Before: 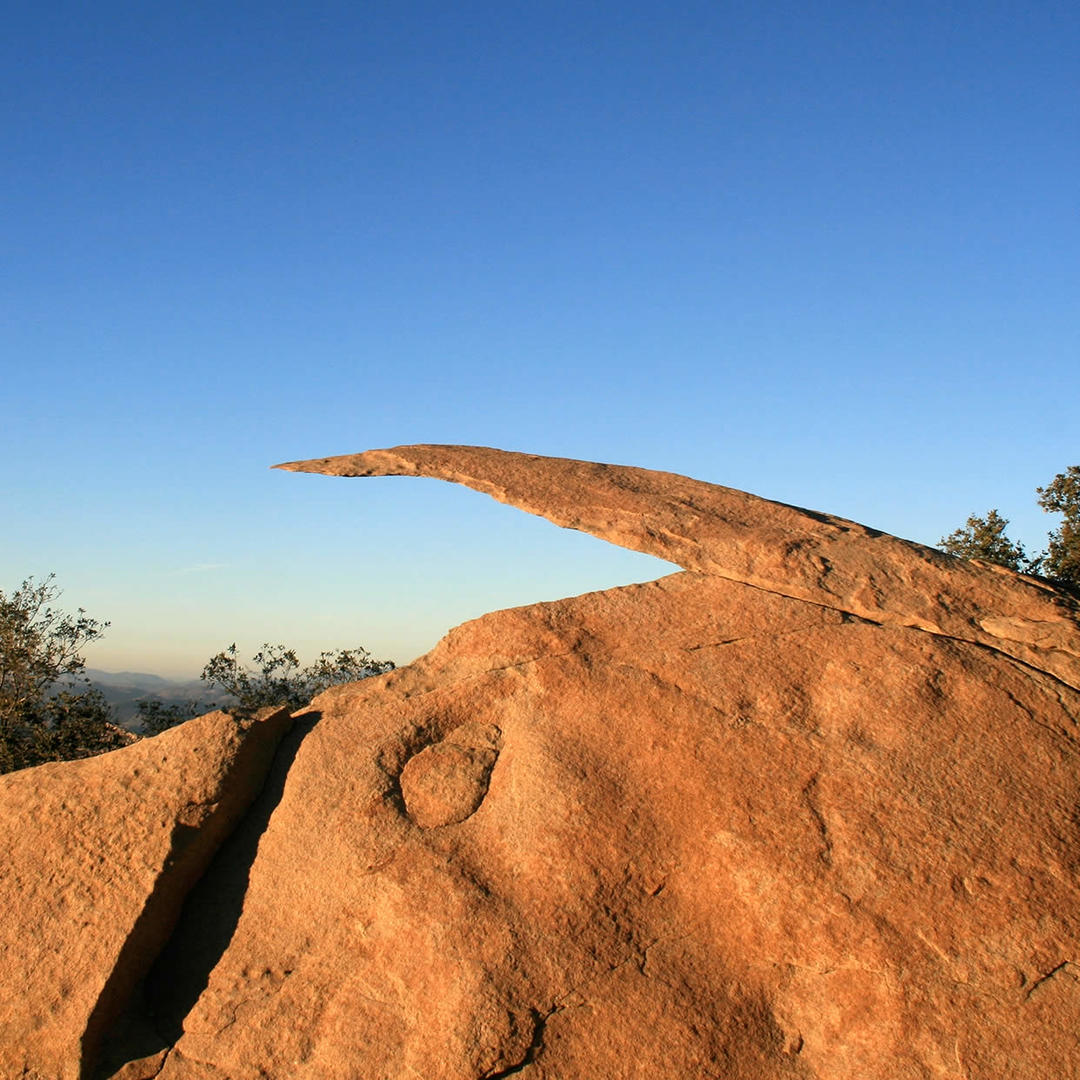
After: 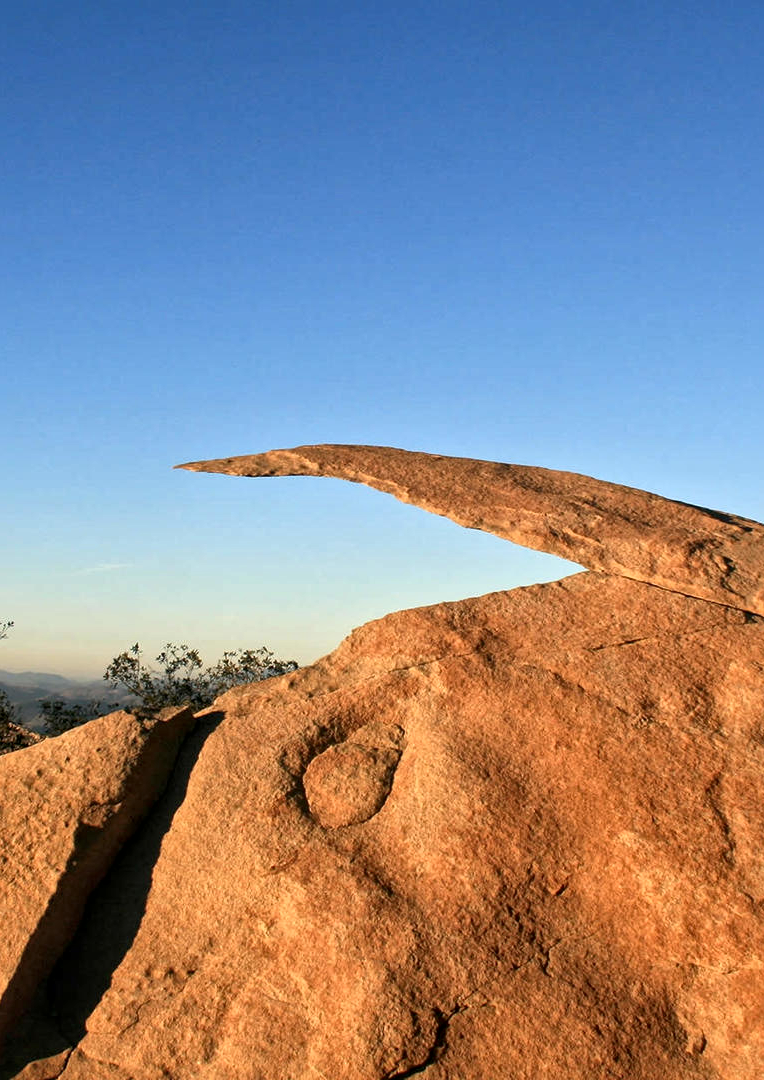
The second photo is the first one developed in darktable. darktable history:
crop and rotate: left 9.061%, right 20.142%
local contrast: mode bilateral grid, contrast 20, coarseness 20, detail 150%, midtone range 0.2
